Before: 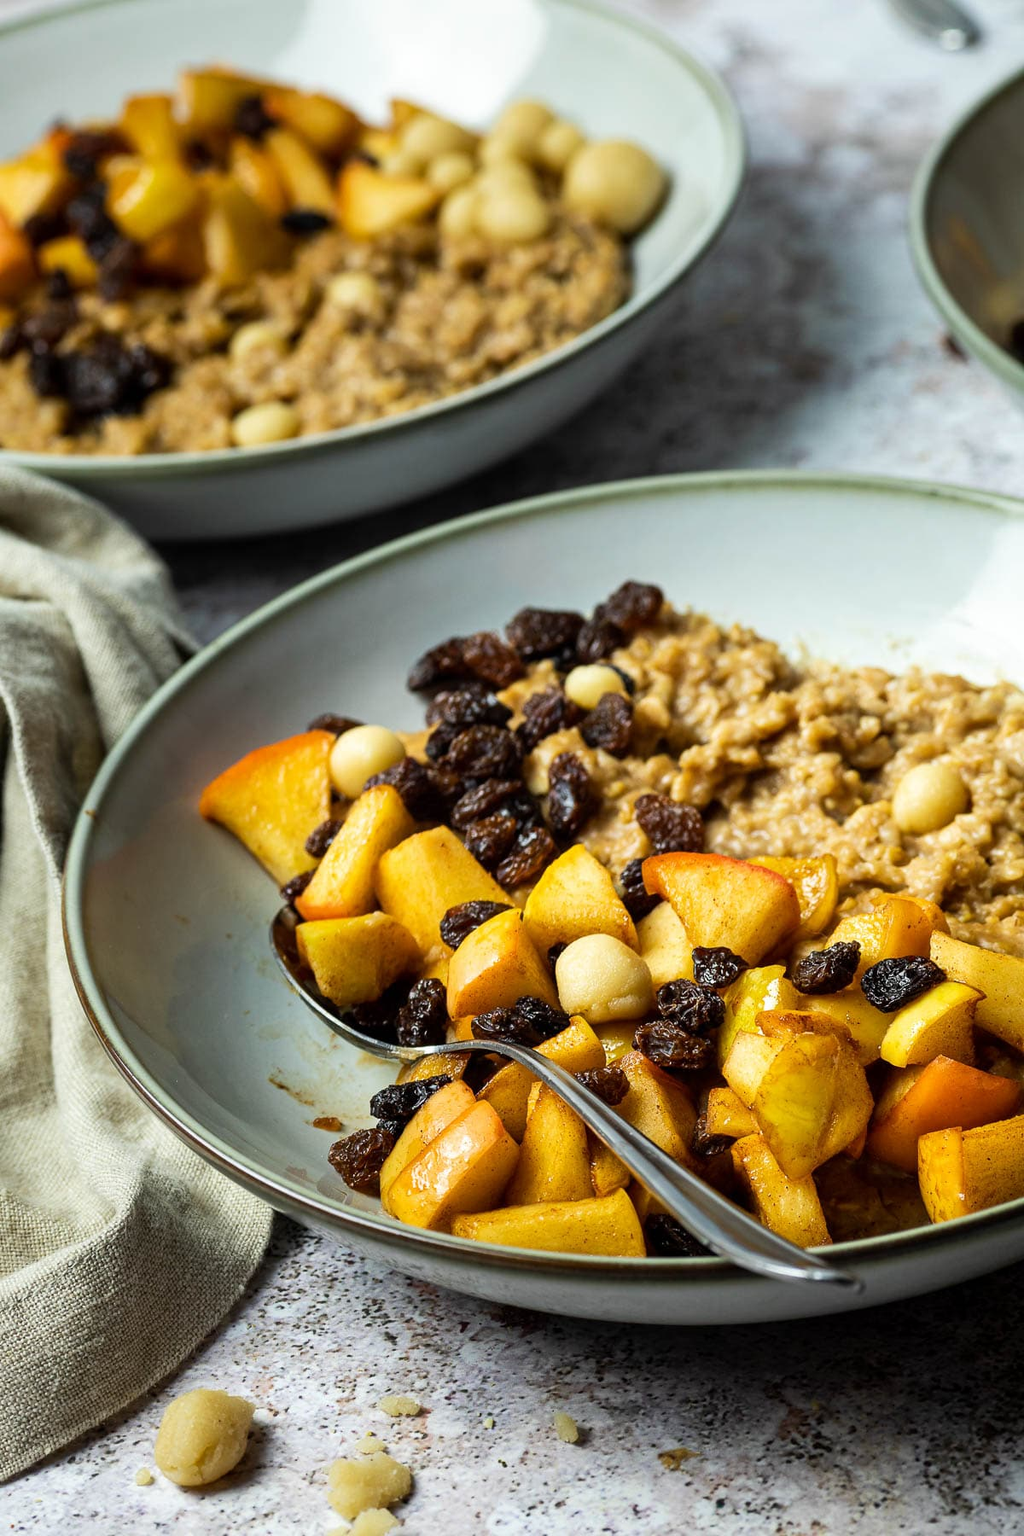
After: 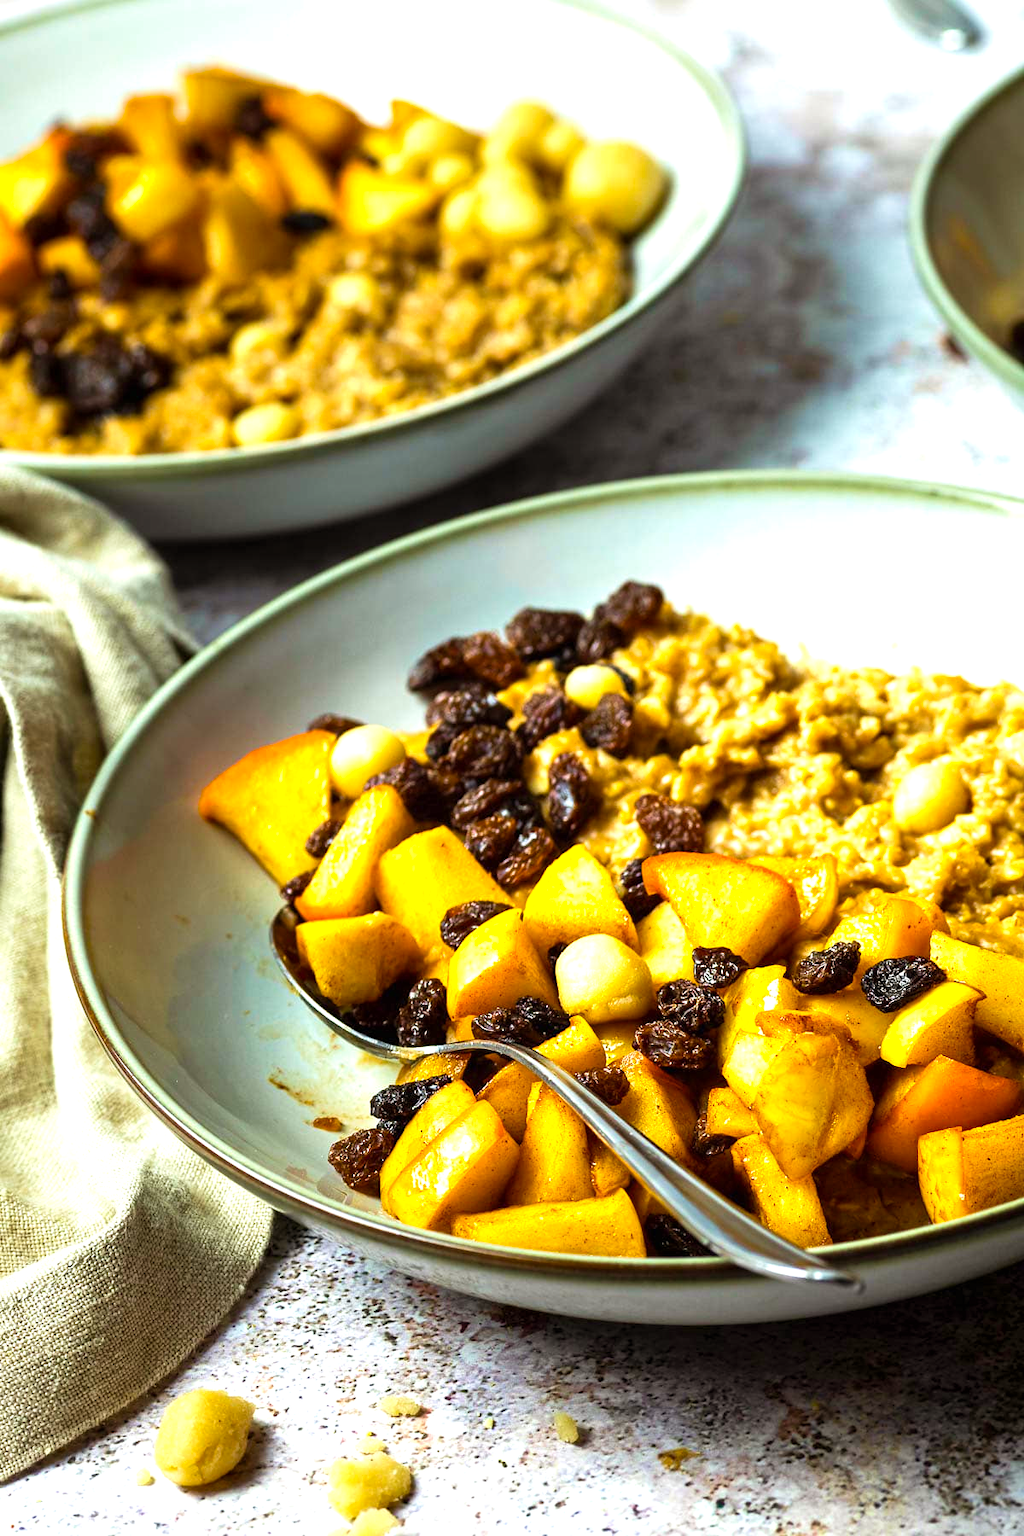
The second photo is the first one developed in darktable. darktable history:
exposure: black level correction 0, exposure 0.684 EV, compensate highlight preservation false
color balance rgb: power › chroma 0.665%, power › hue 60°, perceptual saturation grading › global saturation 19.775%, perceptual brilliance grading › highlights 2.614%, global vibrance 20%
velvia: on, module defaults
